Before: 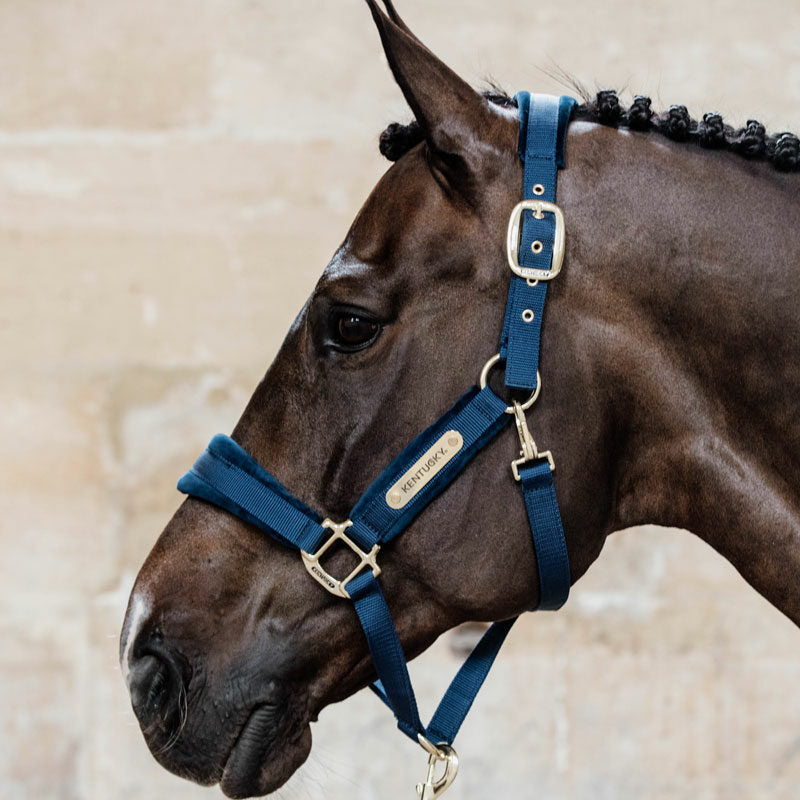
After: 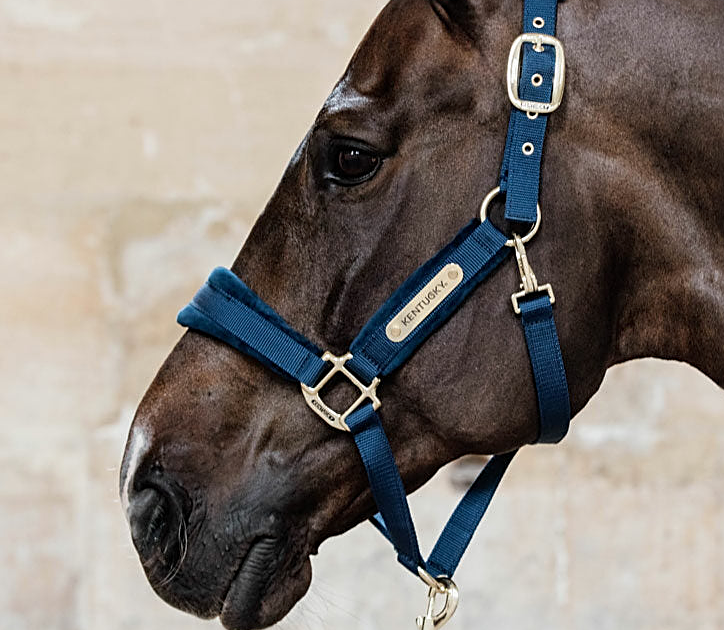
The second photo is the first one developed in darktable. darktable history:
crop: top 20.916%, right 9.437%, bottom 0.316%
sharpen: on, module defaults
tone equalizer: on, module defaults
